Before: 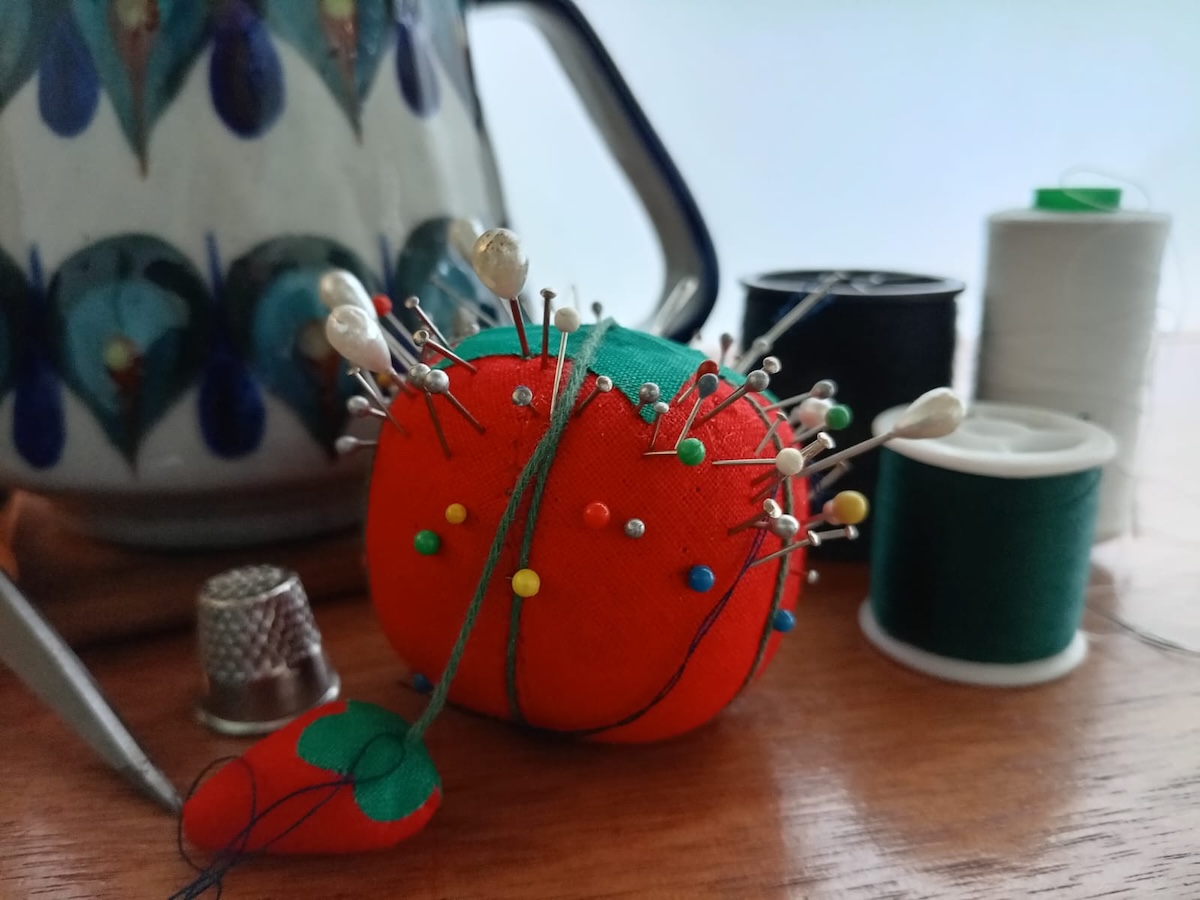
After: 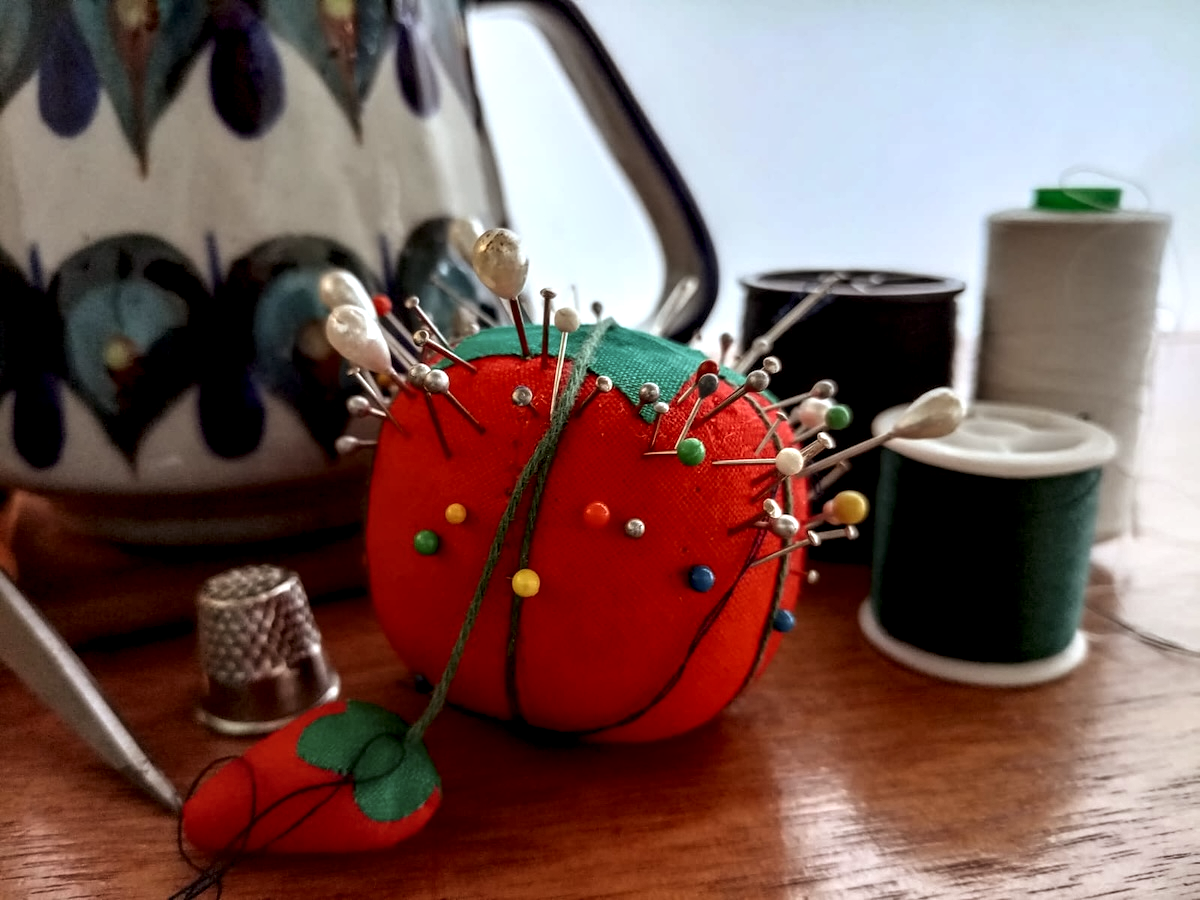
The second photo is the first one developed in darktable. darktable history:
rgb levels: mode RGB, independent channels, levels [[0, 0.5, 1], [0, 0.521, 1], [0, 0.536, 1]]
local contrast: highlights 65%, shadows 54%, detail 169%, midtone range 0.514
vignetting: fall-off start 116.67%, fall-off radius 59.26%, brightness -0.31, saturation -0.056
